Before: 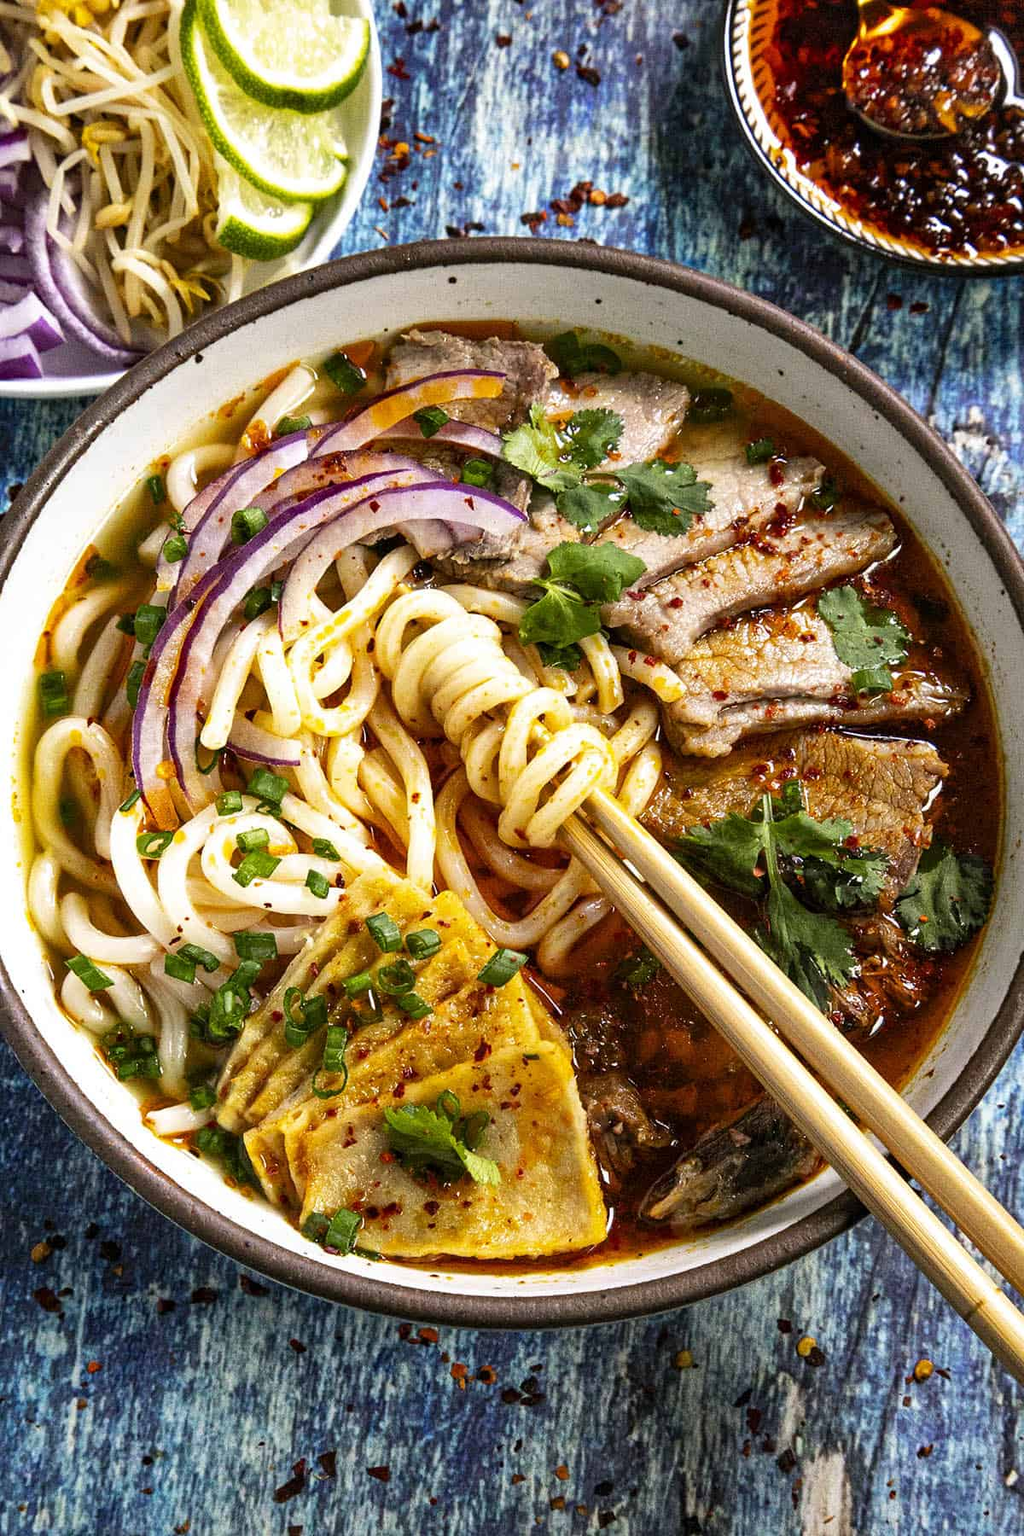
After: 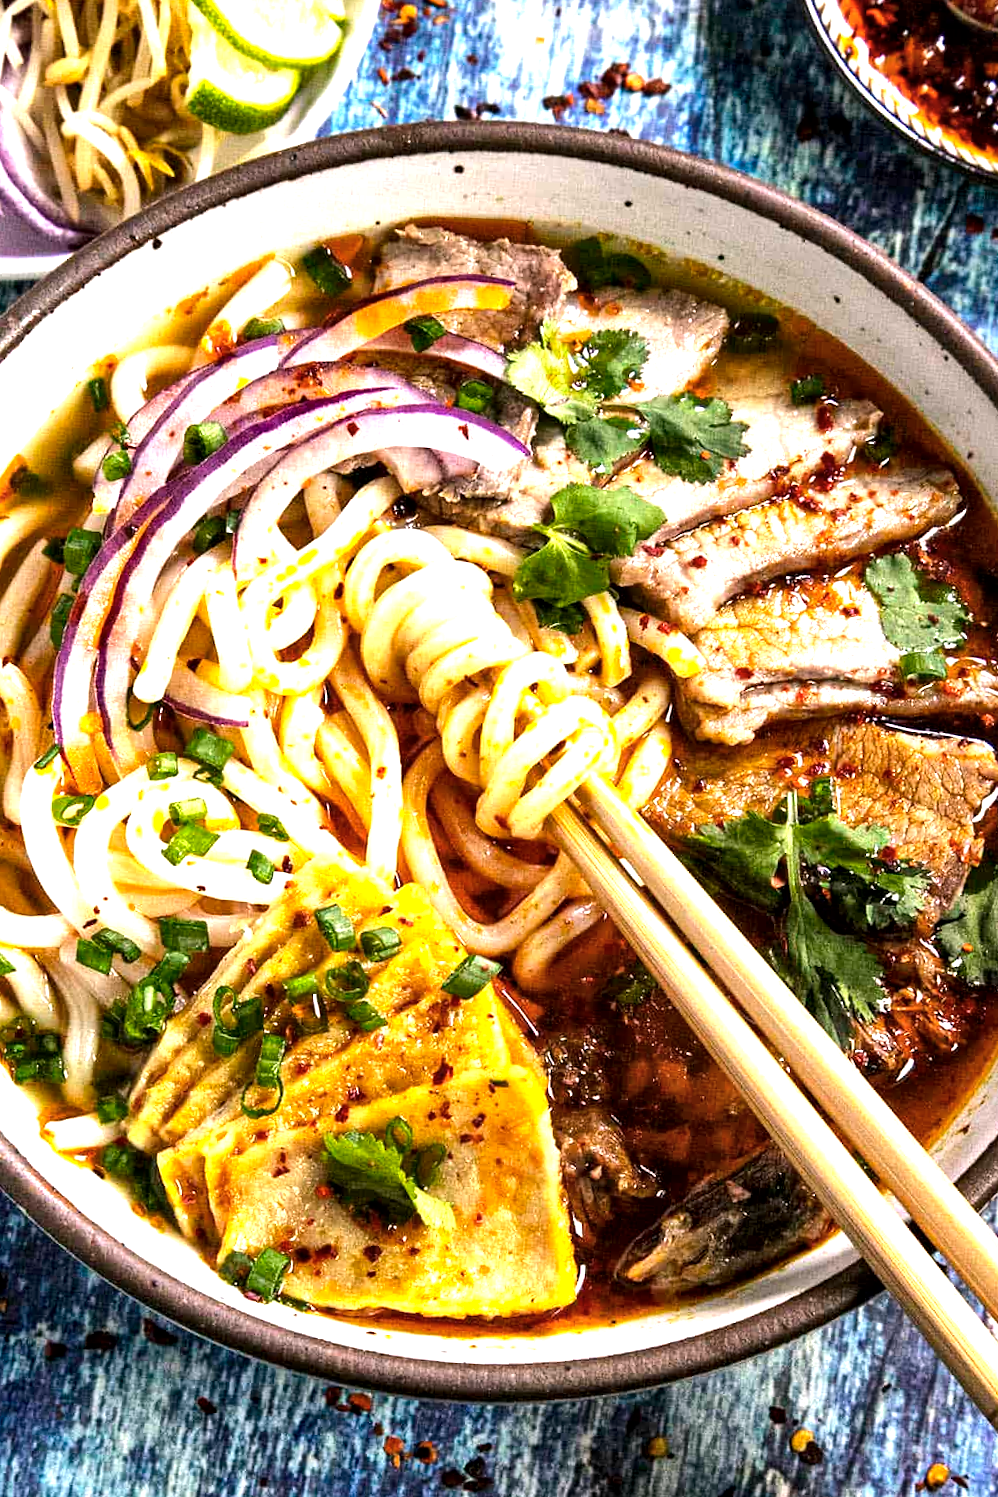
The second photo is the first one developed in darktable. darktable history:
exposure: exposure 0.6 EV, compensate highlight preservation false
tone equalizer: -8 EV -0.417 EV, -7 EV -0.389 EV, -6 EV -0.333 EV, -5 EV -0.222 EV, -3 EV 0.222 EV, -2 EV 0.333 EV, -1 EV 0.389 EV, +0 EV 0.417 EV, edges refinement/feathering 500, mask exposure compensation -1.57 EV, preserve details no
color correction: highlights a* 5.81, highlights b* 4.84
crop and rotate: angle -3.27°, left 5.211%, top 5.211%, right 4.607%, bottom 4.607%
white balance: red 0.976, blue 1.04
local contrast: mode bilateral grid, contrast 20, coarseness 50, detail 132%, midtone range 0.2
color zones: curves: ch1 [(0, 0.469) (0.01, 0.469) (0.12, 0.446) (0.248, 0.469) (0.5, 0.5) (0.748, 0.5) (0.99, 0.469) (1, 0.469)]
